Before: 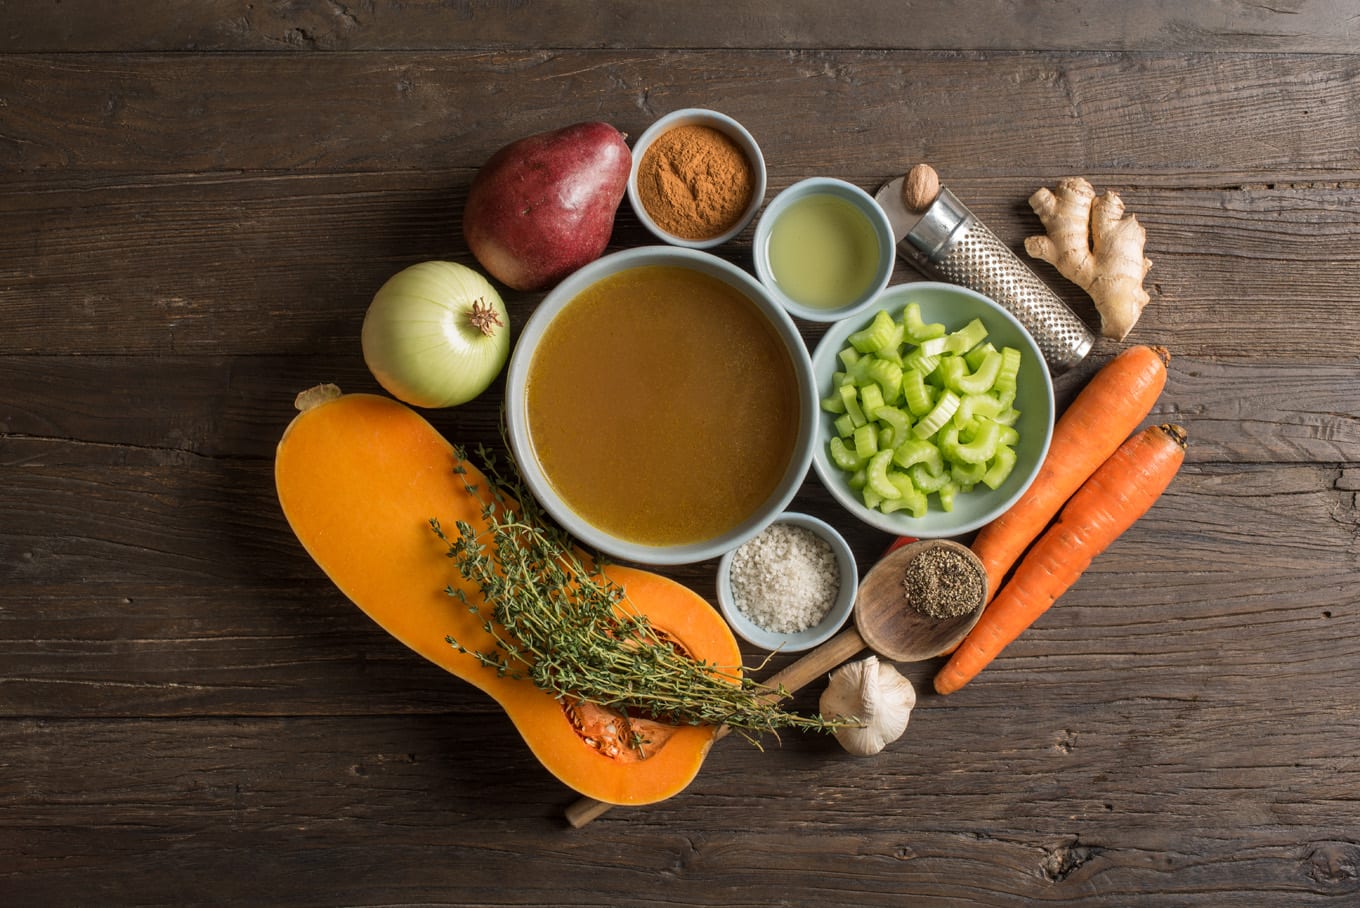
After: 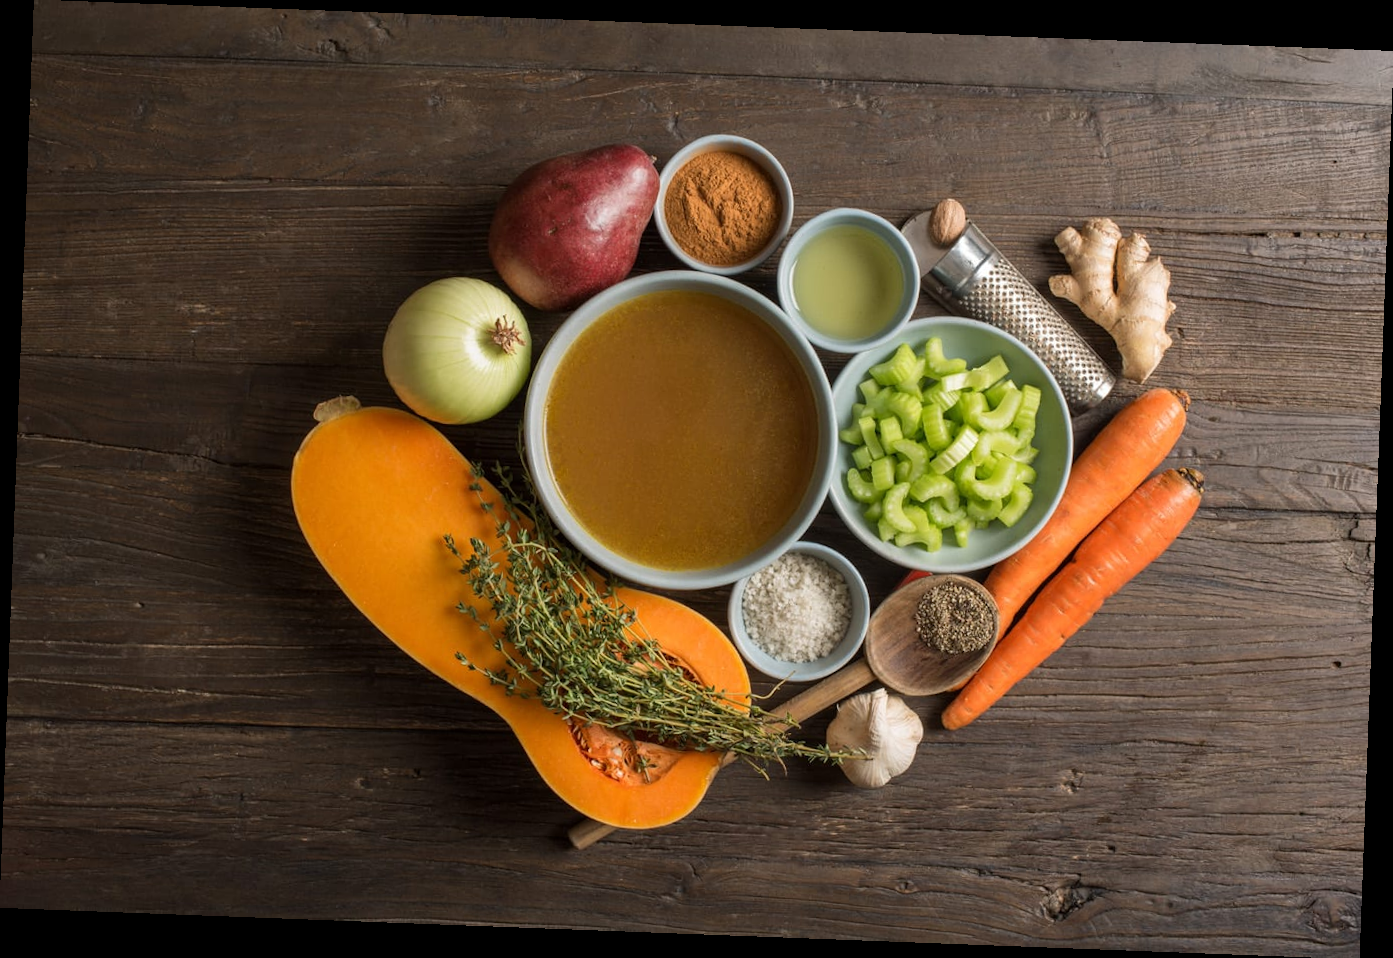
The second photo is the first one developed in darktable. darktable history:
rotate and perspective: rotation 2.17°, automatic cropping off
base curve: exposure shift 0, preserve colors none
